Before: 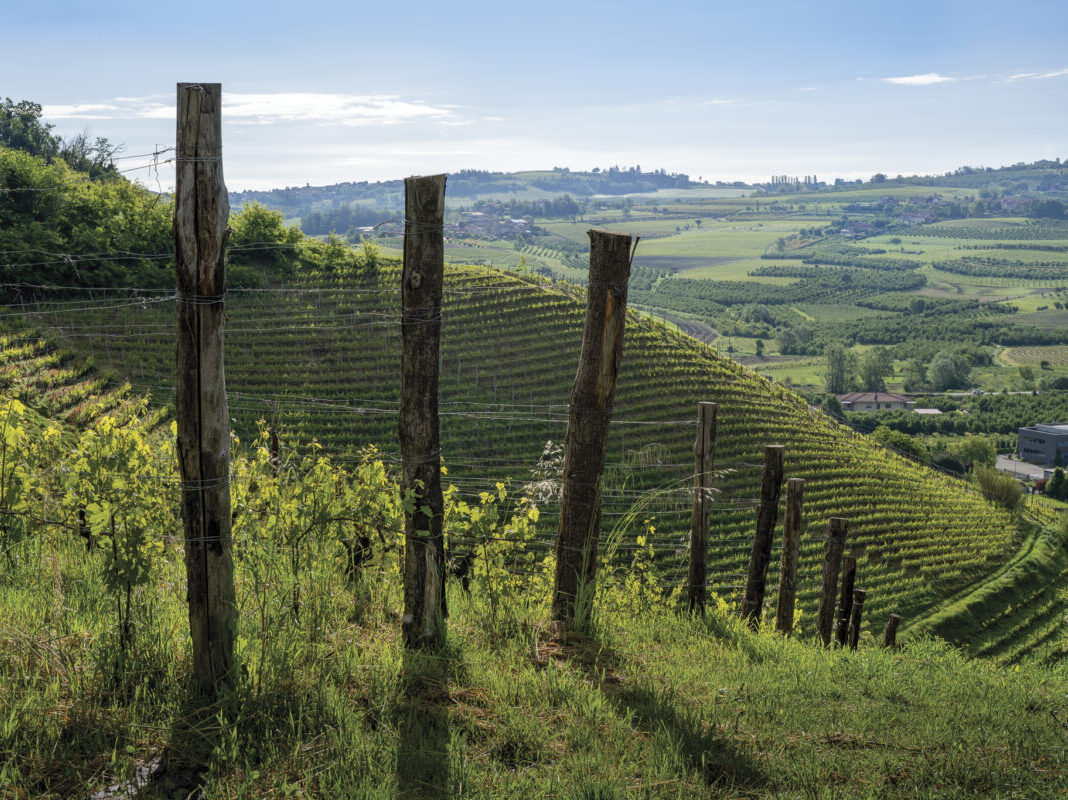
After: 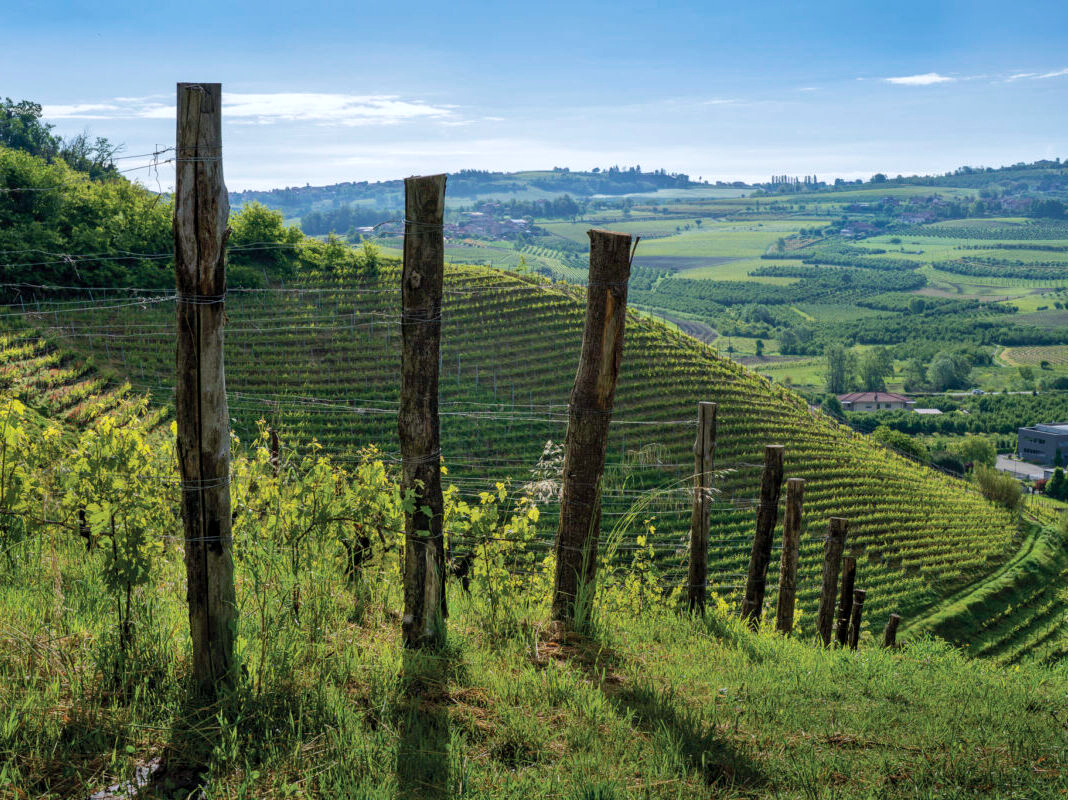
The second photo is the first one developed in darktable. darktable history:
white balance: red 0.976, blue 1.04
shadows and highlights: low approximation 0.01, soften with gaussian
velvia: on, module defaults
